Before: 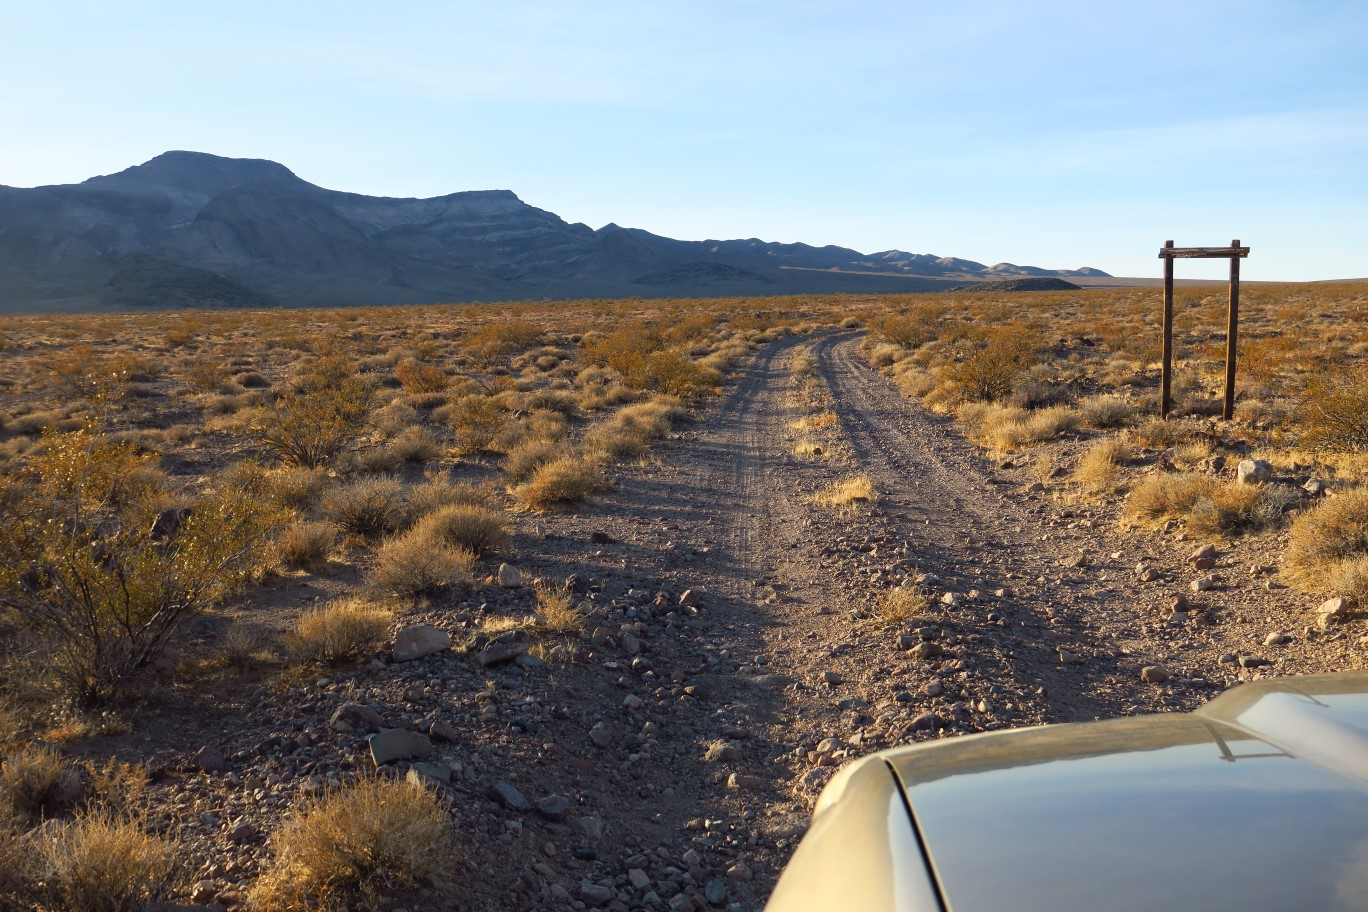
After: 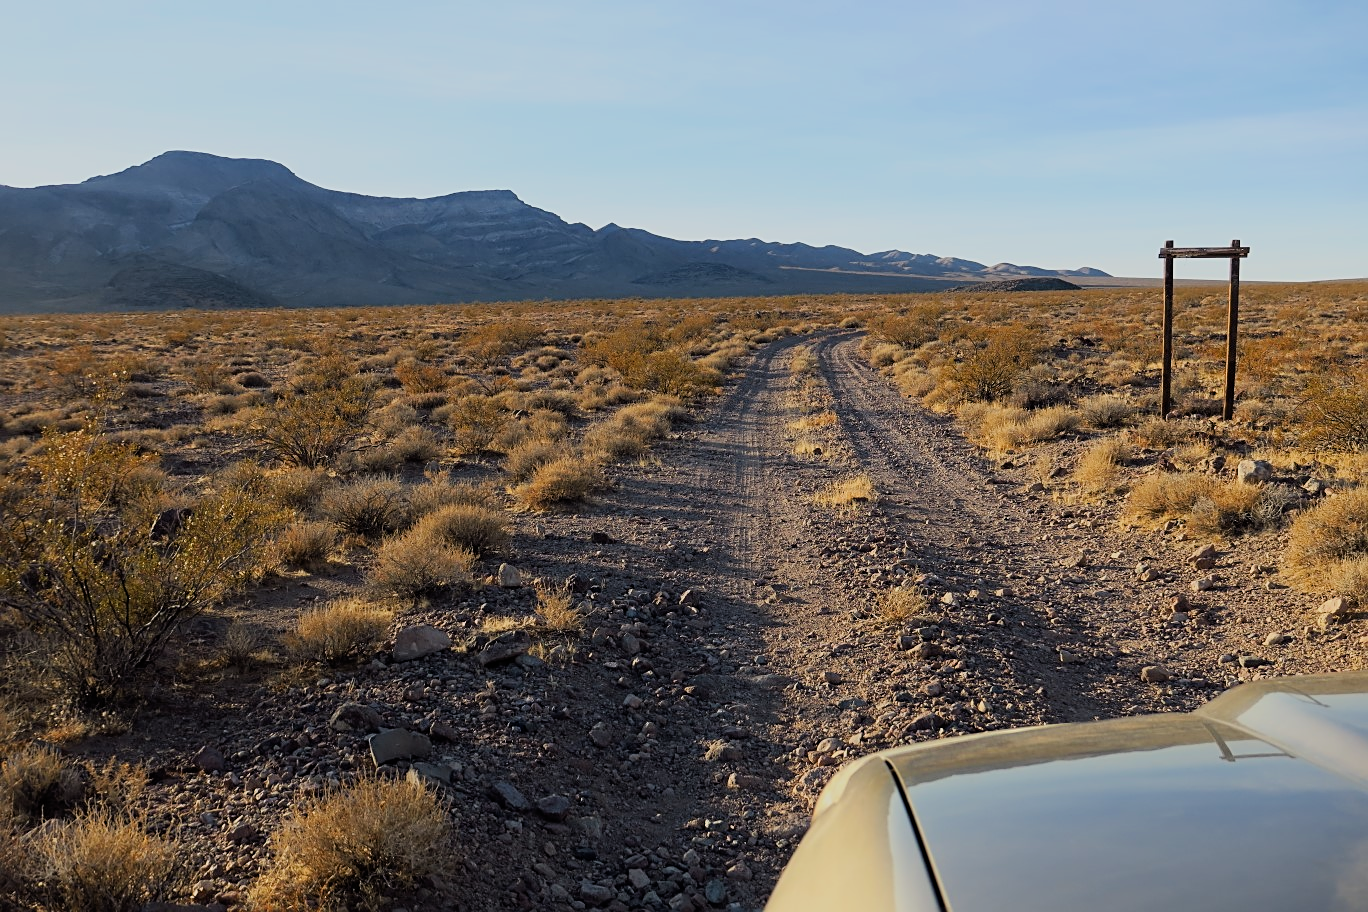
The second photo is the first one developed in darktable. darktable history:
sharpen: on, module defaults
filmic rgb: black relative exposure -7.65 EV, white relative exposure 4.56 EV, hardness 3.61, color science v6 (2022)
